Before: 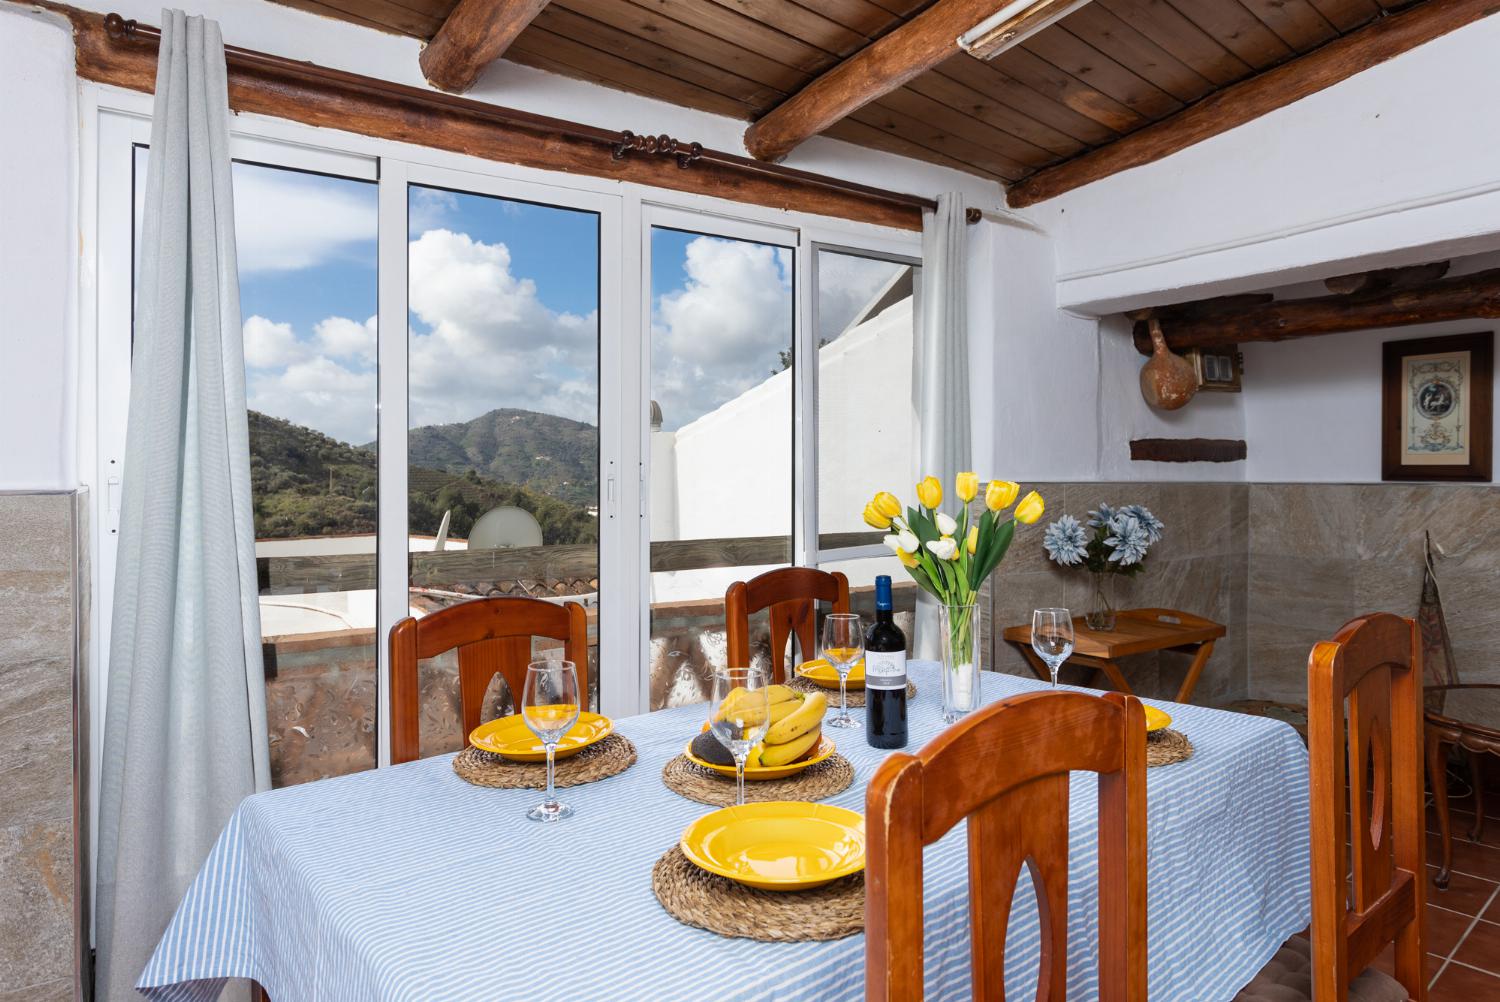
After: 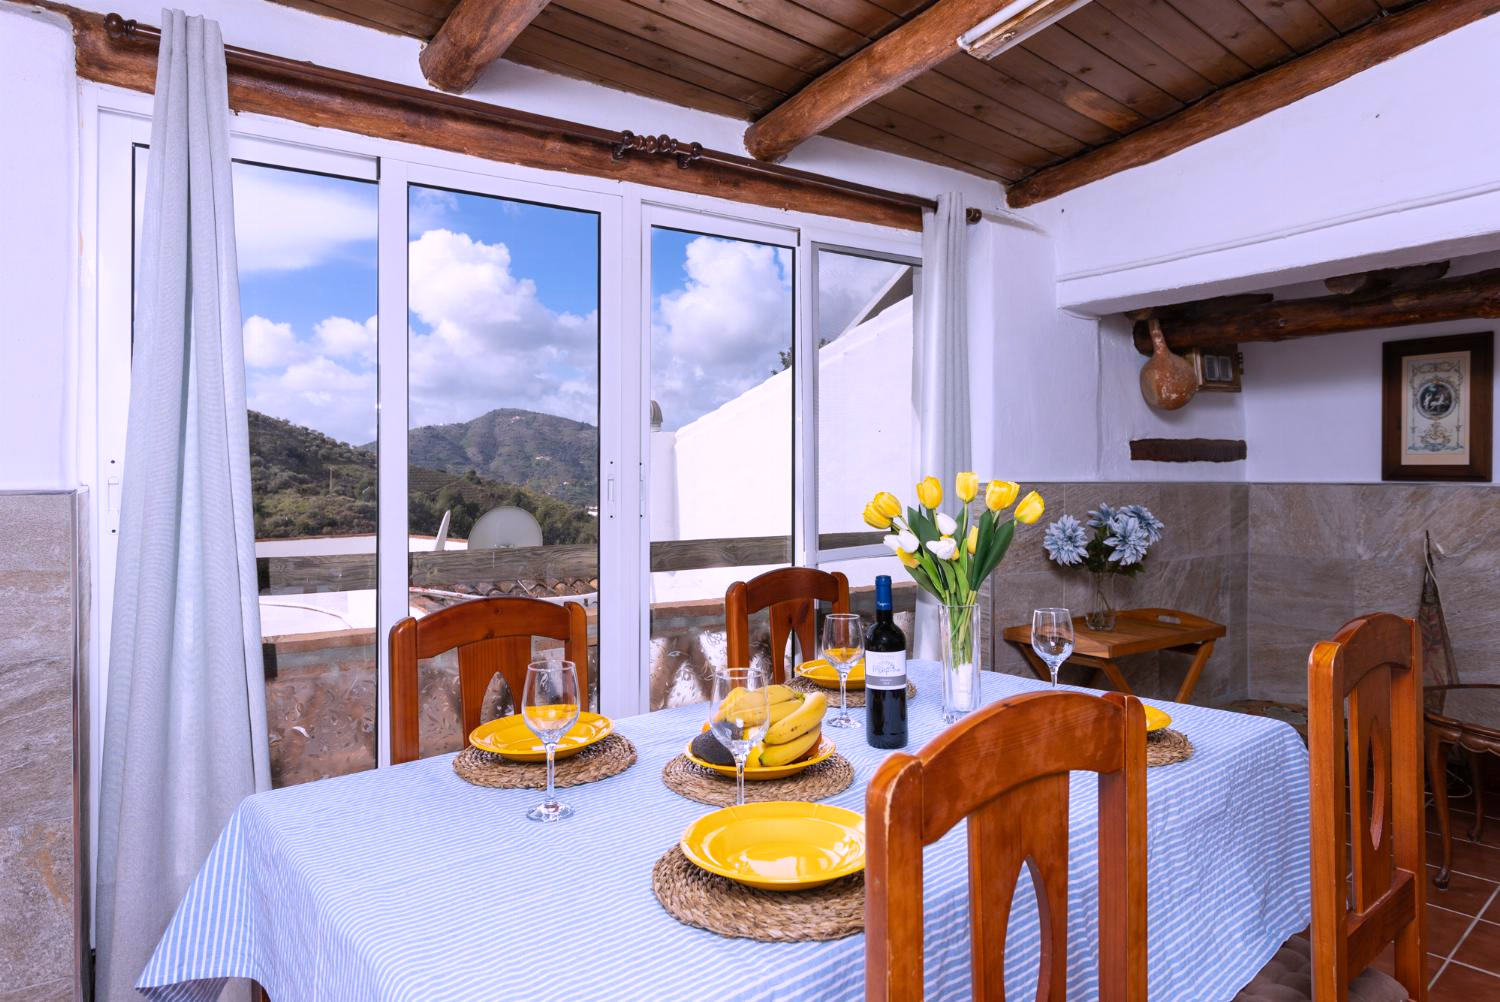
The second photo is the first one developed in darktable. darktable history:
white balance: red 1.042, blue 1.17
color zones: mix -62.47%
